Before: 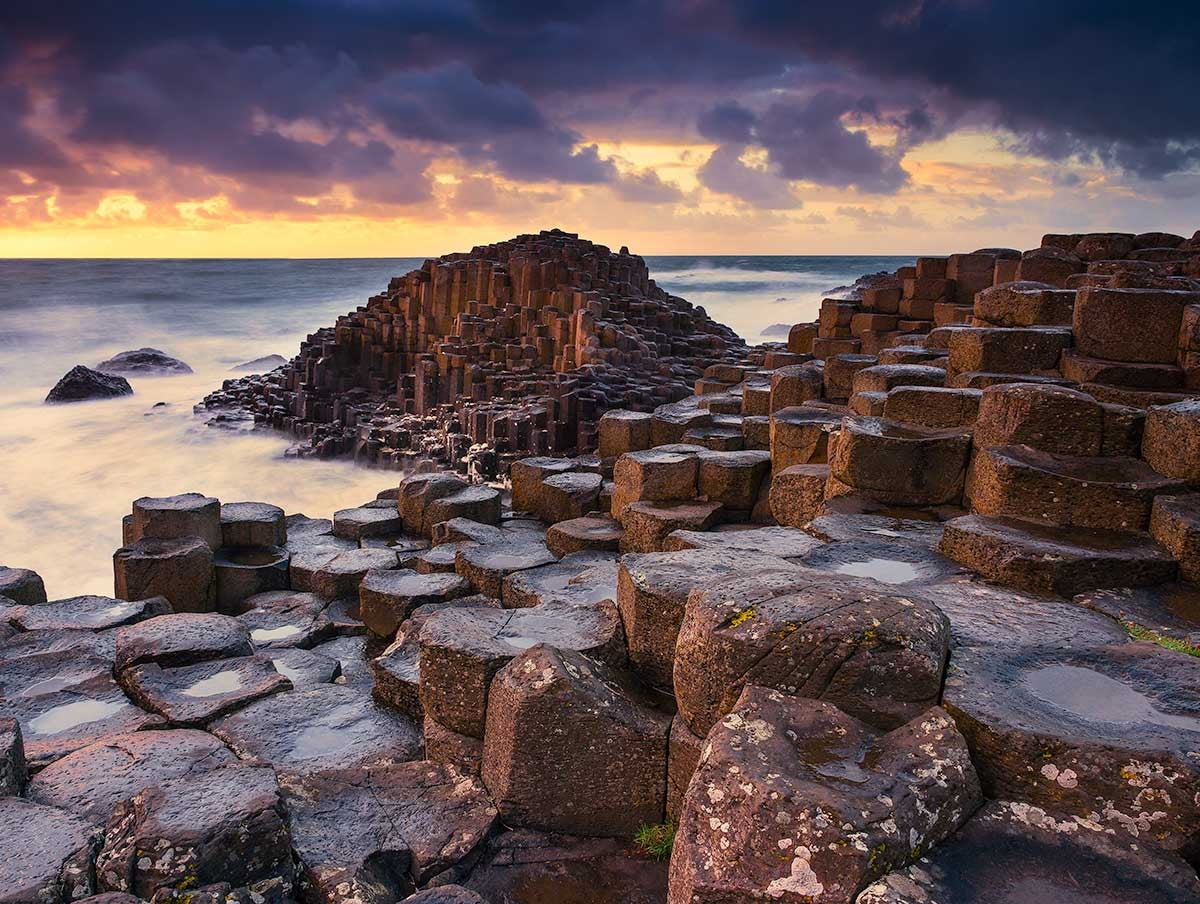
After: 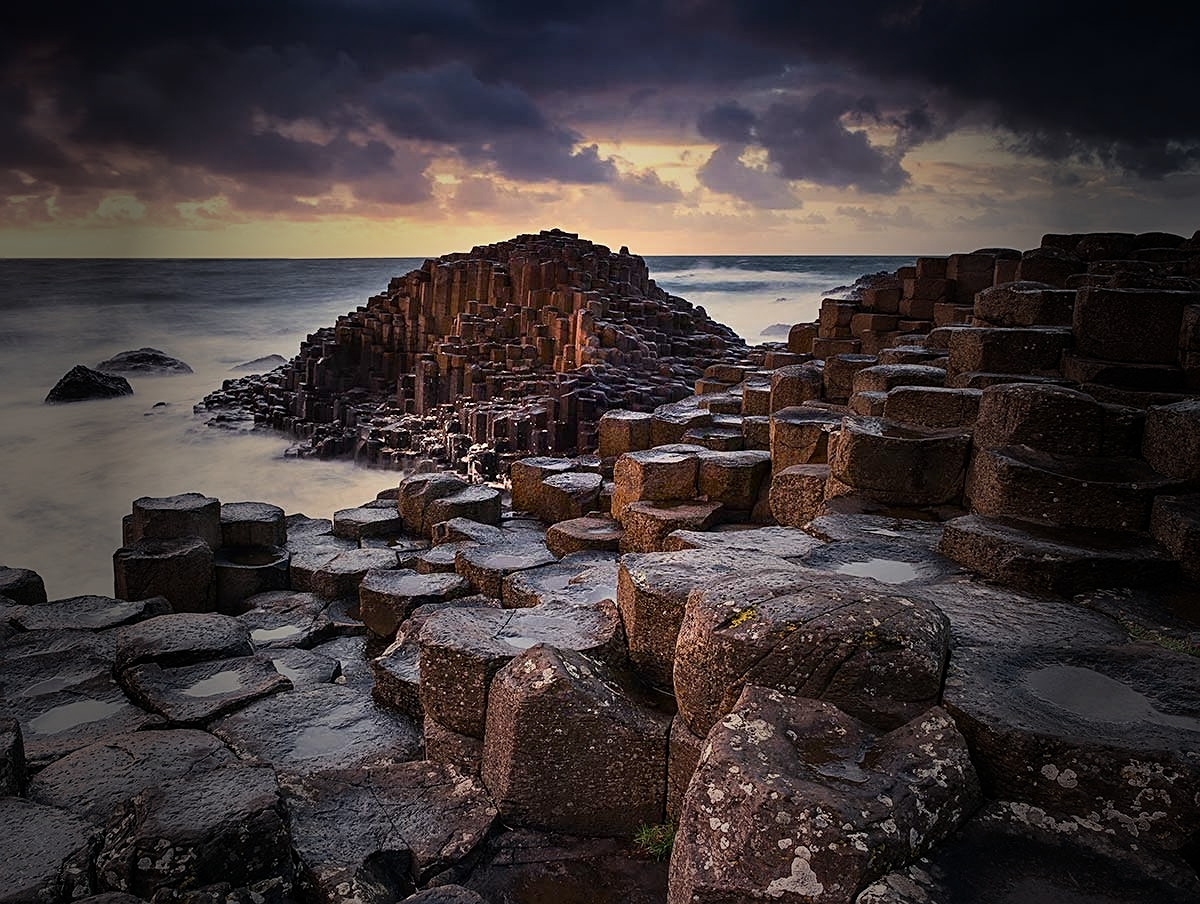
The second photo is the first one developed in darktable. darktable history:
tone curve: curves: ch0 [(0, 0) (0.08, 0.06) (0.17, 0.14) (0.5, 0.5) (0.83, 0.86) (0.92, 0.94) (1, 1)], color space Lab, independent channels, preserve colors none
vignetting: fall-off start 16.51%, fall-off radius 99.37%, brightness -0.833, width/height ratio 0.713, unbound false
sharpen: on, module defaults
